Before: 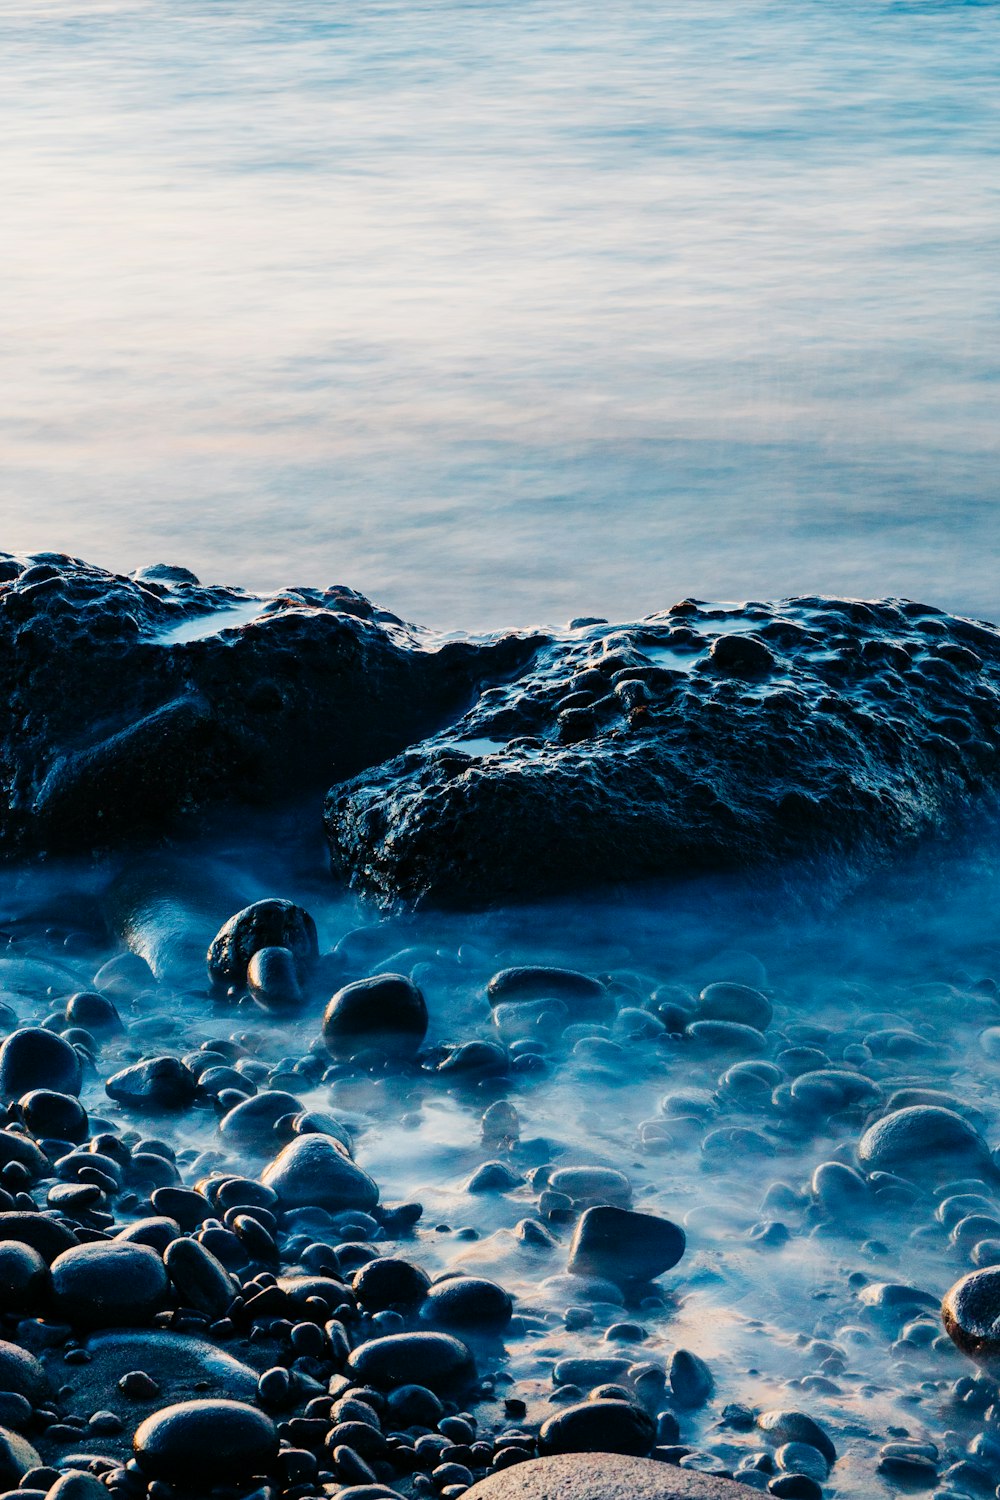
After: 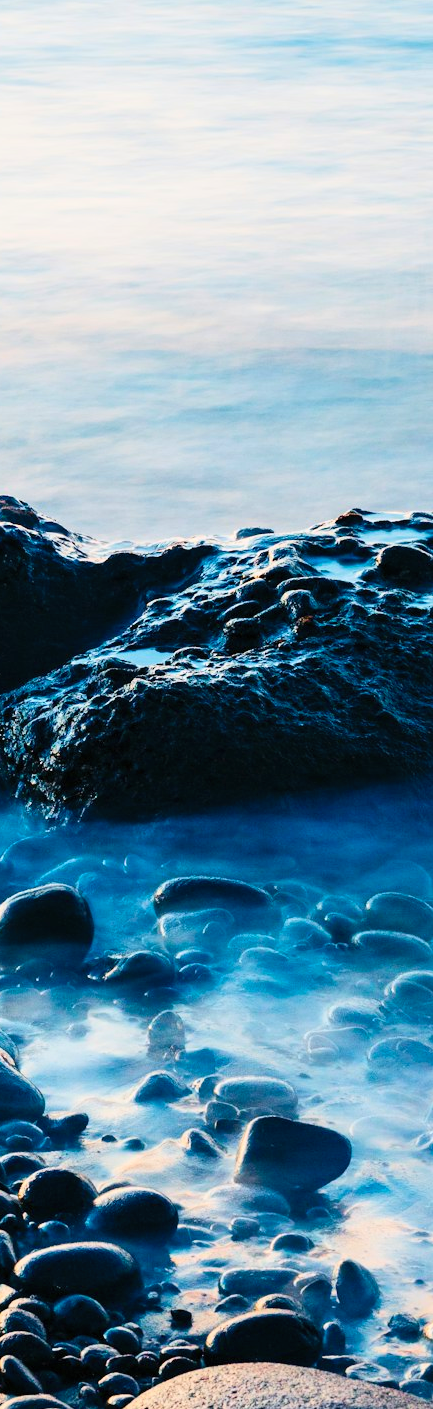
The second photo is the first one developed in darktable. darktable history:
crop: left 33.452%, top 6.025%, right 23.155%
contrast brightness saturation: contrast 0.2, brightness 0.16, saturation 0.22
